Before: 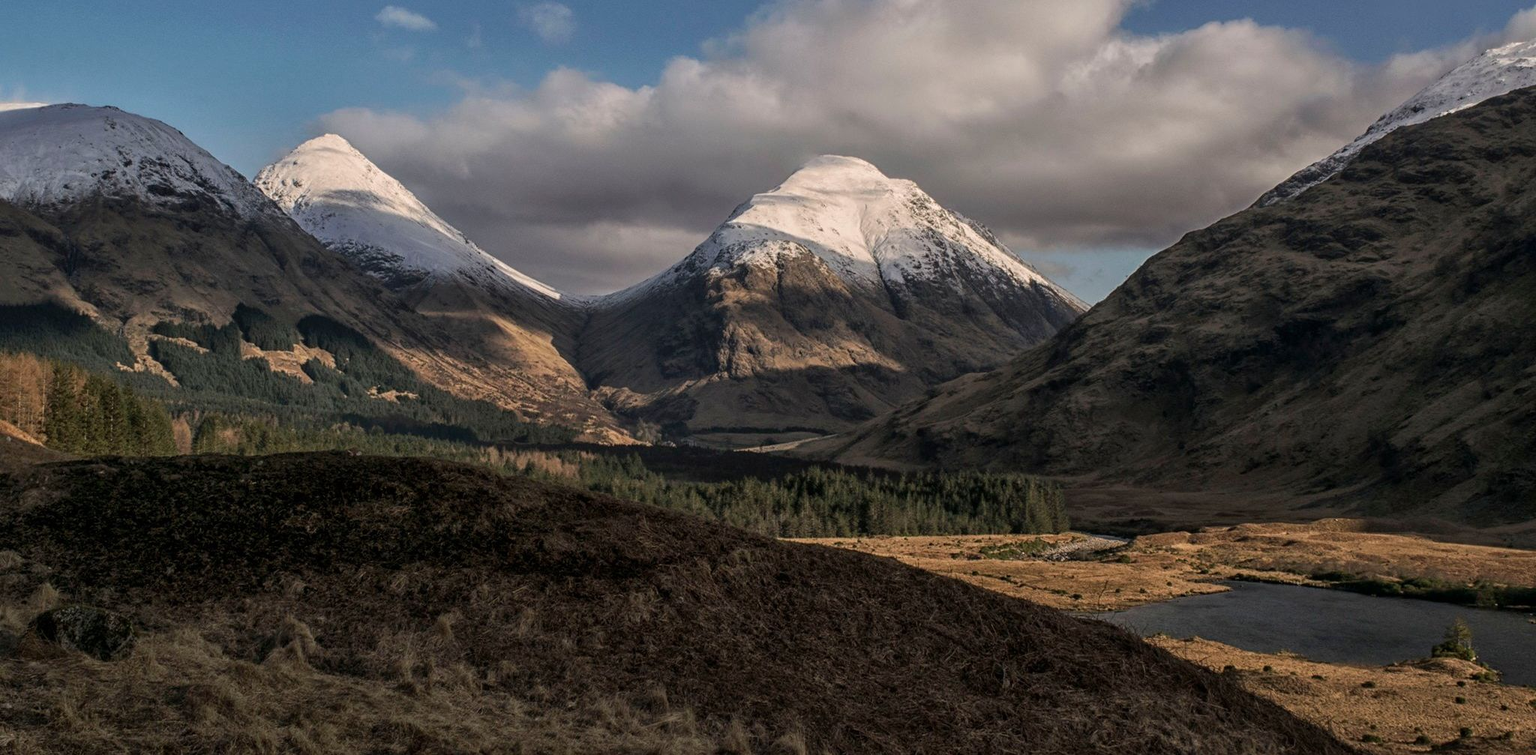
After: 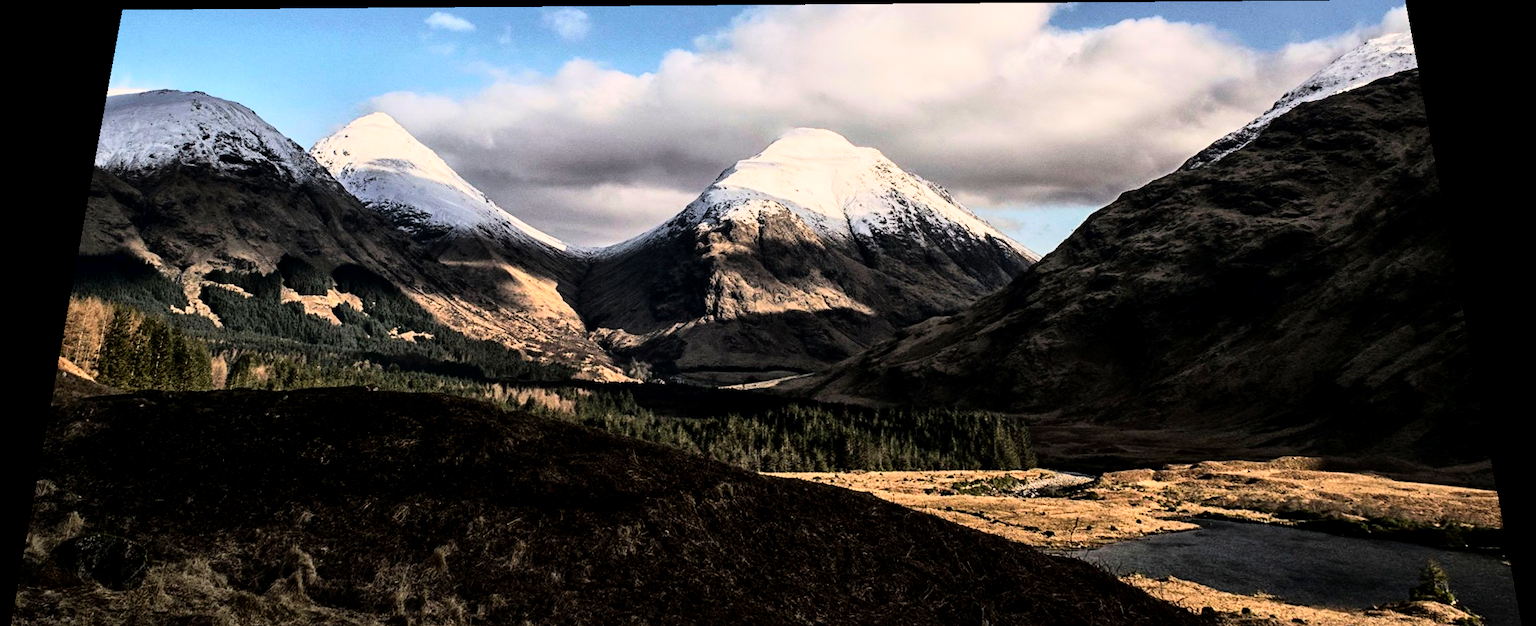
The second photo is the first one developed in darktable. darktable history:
exposure: black level correction 0.007, exposure 0.093 EV, compensate highlight preservation false
crop and rotate: top 0%, bottom 11.49%
rgb curve: curves: ch0 [(0, 0) (0.21, 0.15) (0.24, 0.21) (0.5, 0.75) (0.75, 0.96) (0.89, 0.99) (1, 1)]; ch1 [(0, 0.02) (0.21, 0.13) (0.25, 0.2) (0.5, 0.67) (0.75, 0.9) (0.89, 0.97) (1, 1)]; ch2 [(0, 0.02) (0.21, 0.13) (0.25, 0.2) (0.5, 0.67) (0.75, 0.9) (0.89, 0.97) (1, 1)], compensate middle gray true
rotate and perspective: rotation 0.128°, lens shift (vertical) -0.181, lens shift (horizontal) -0.044, shear 0.001, automatic cropping off
